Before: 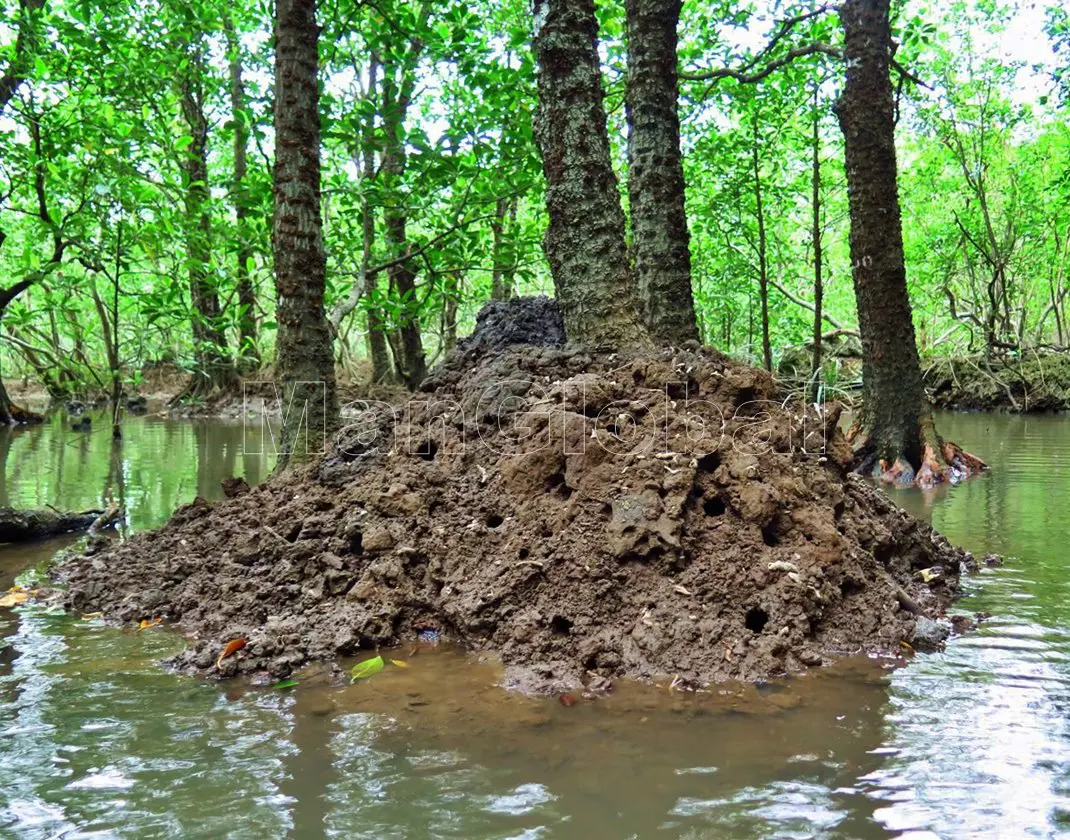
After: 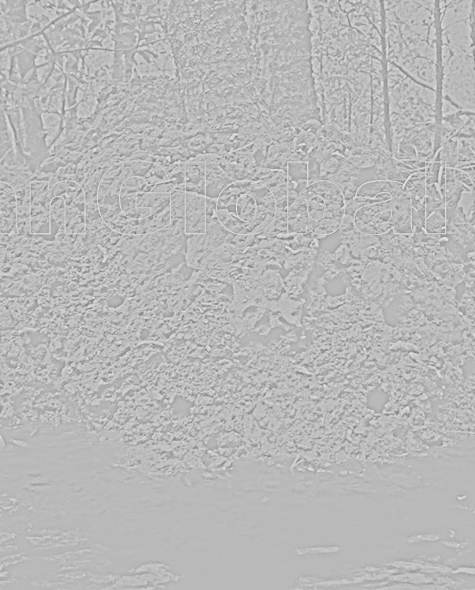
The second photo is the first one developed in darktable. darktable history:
crop: left 35.432%, top 26.233%, right 20.145%, bottom 3.432%
exposure: exposure -0.04 EV, compensate highlight preservation false
highpass: sharpness 5.84%, contrast boost 8.44%
white balance: red 0.967, blue 1.049
color calibration: illuminant as shot in camera, x 0.358, y 0.373, temperature 4628.91 K
base curve: curves: ch0 [(0, 0) (0.007, 0.004) (0.027, 0.03) (0.046, 0.07) (0.207, 0.54) (0.442, 0.872) (0.673, 0.972) (1, 1)], preserve colors none
